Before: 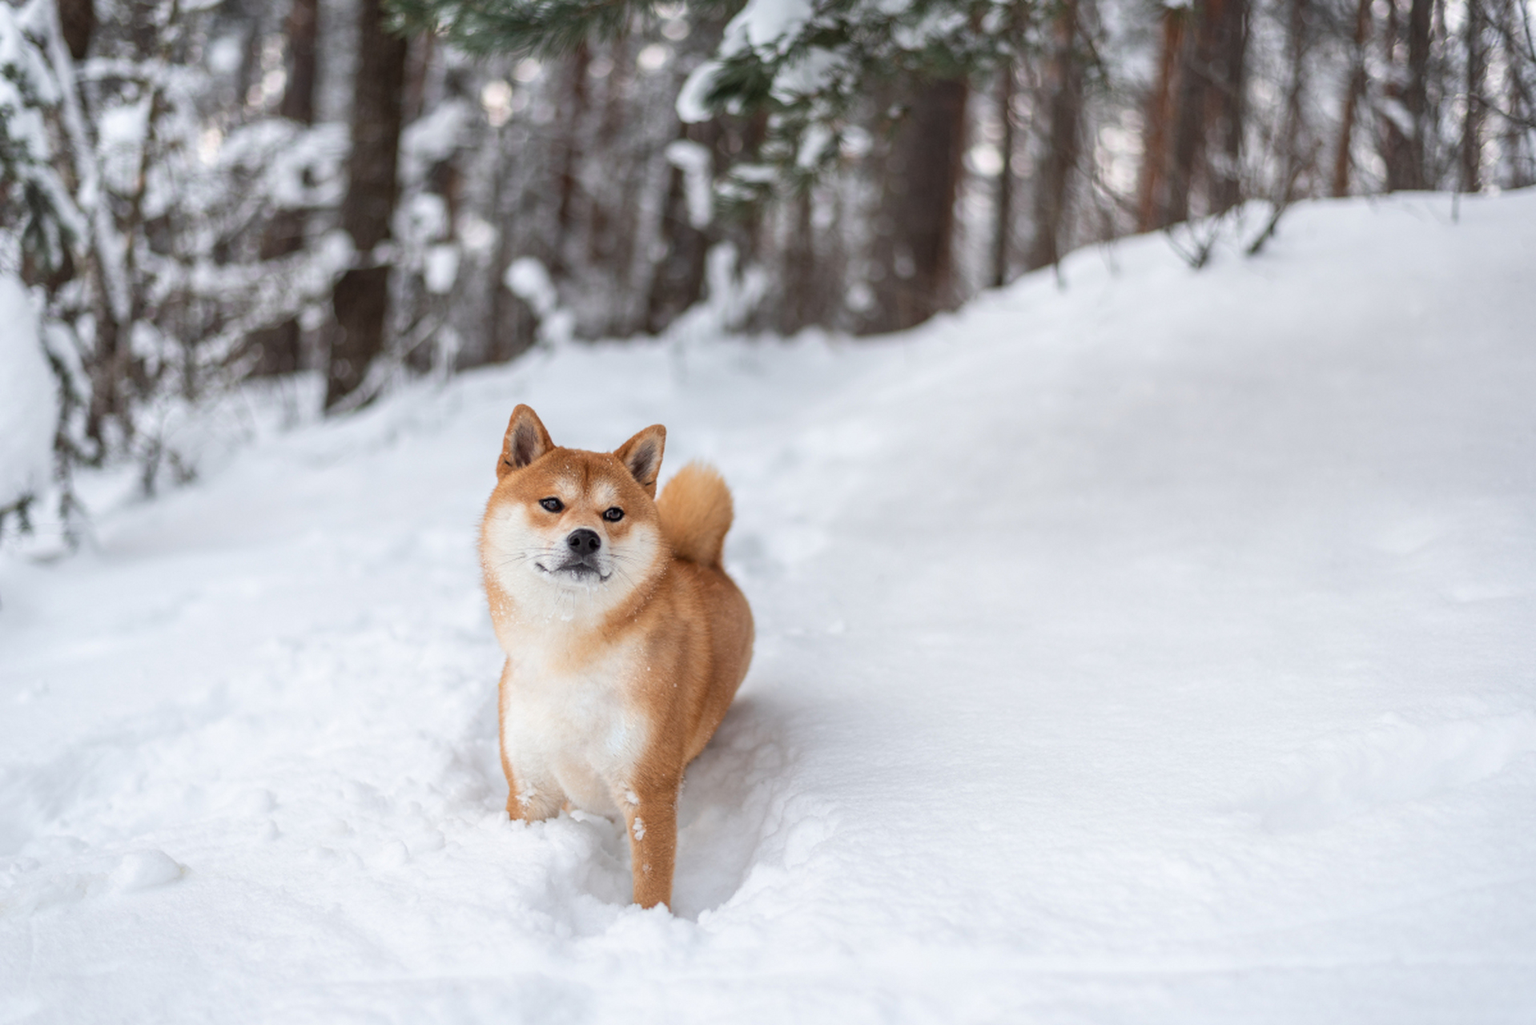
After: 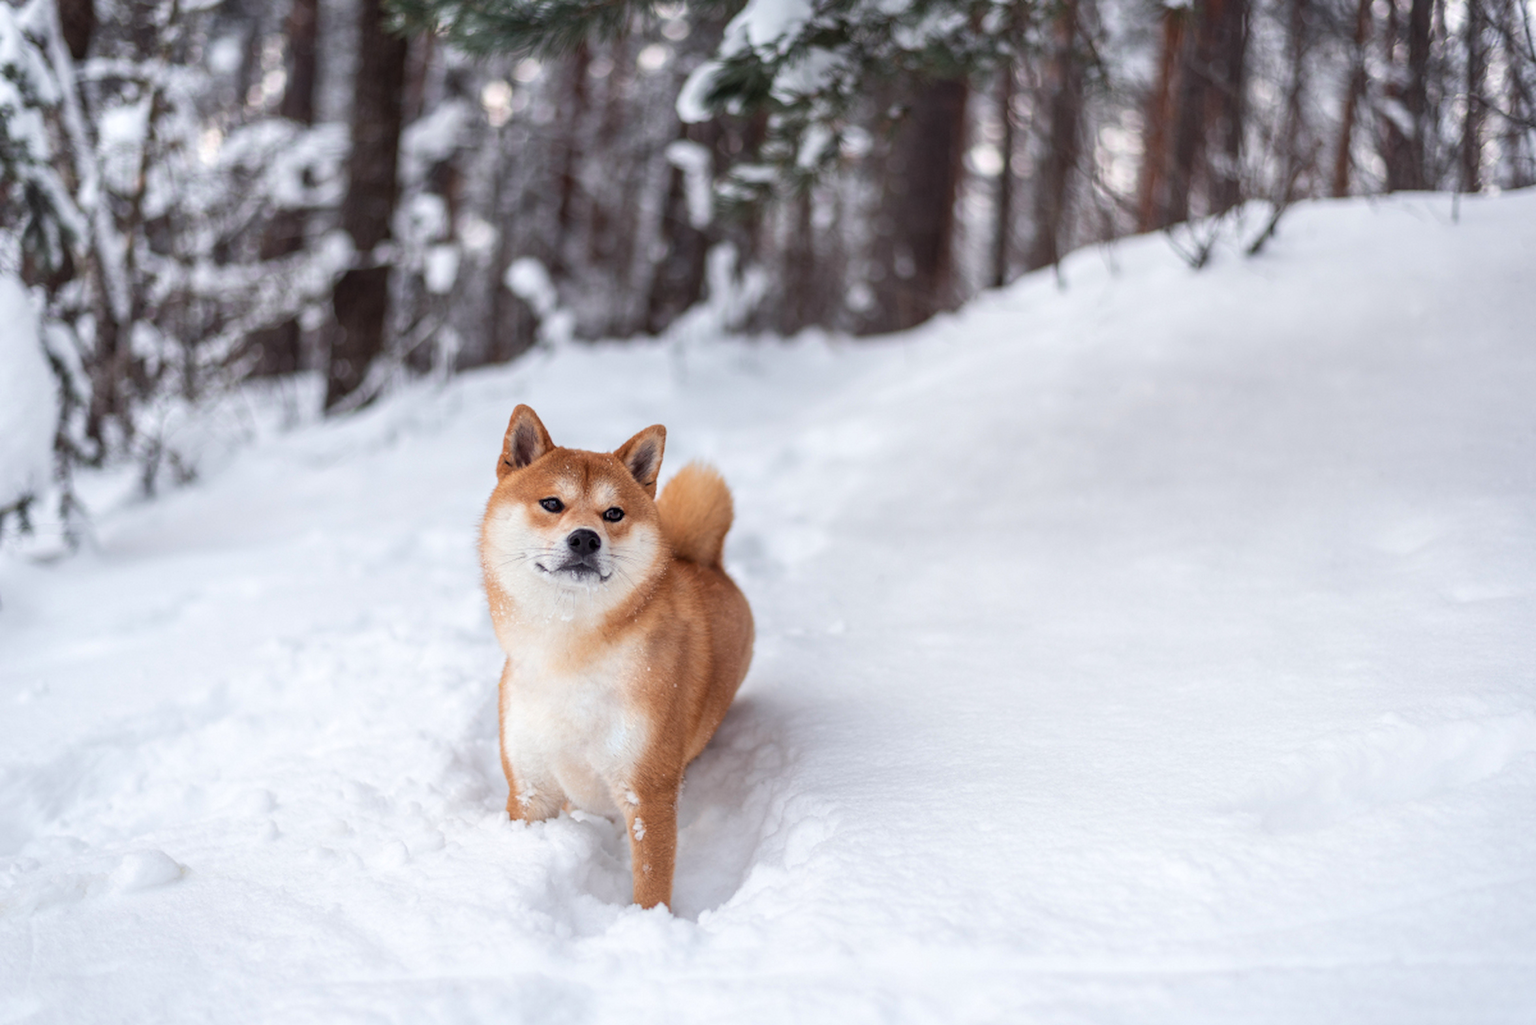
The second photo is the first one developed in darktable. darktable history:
color balance: gamma [0.9, 0.988, 0.975, 1.025], gain [1.05, 1, 1, 1]
tone equalizer: on, module defaults
